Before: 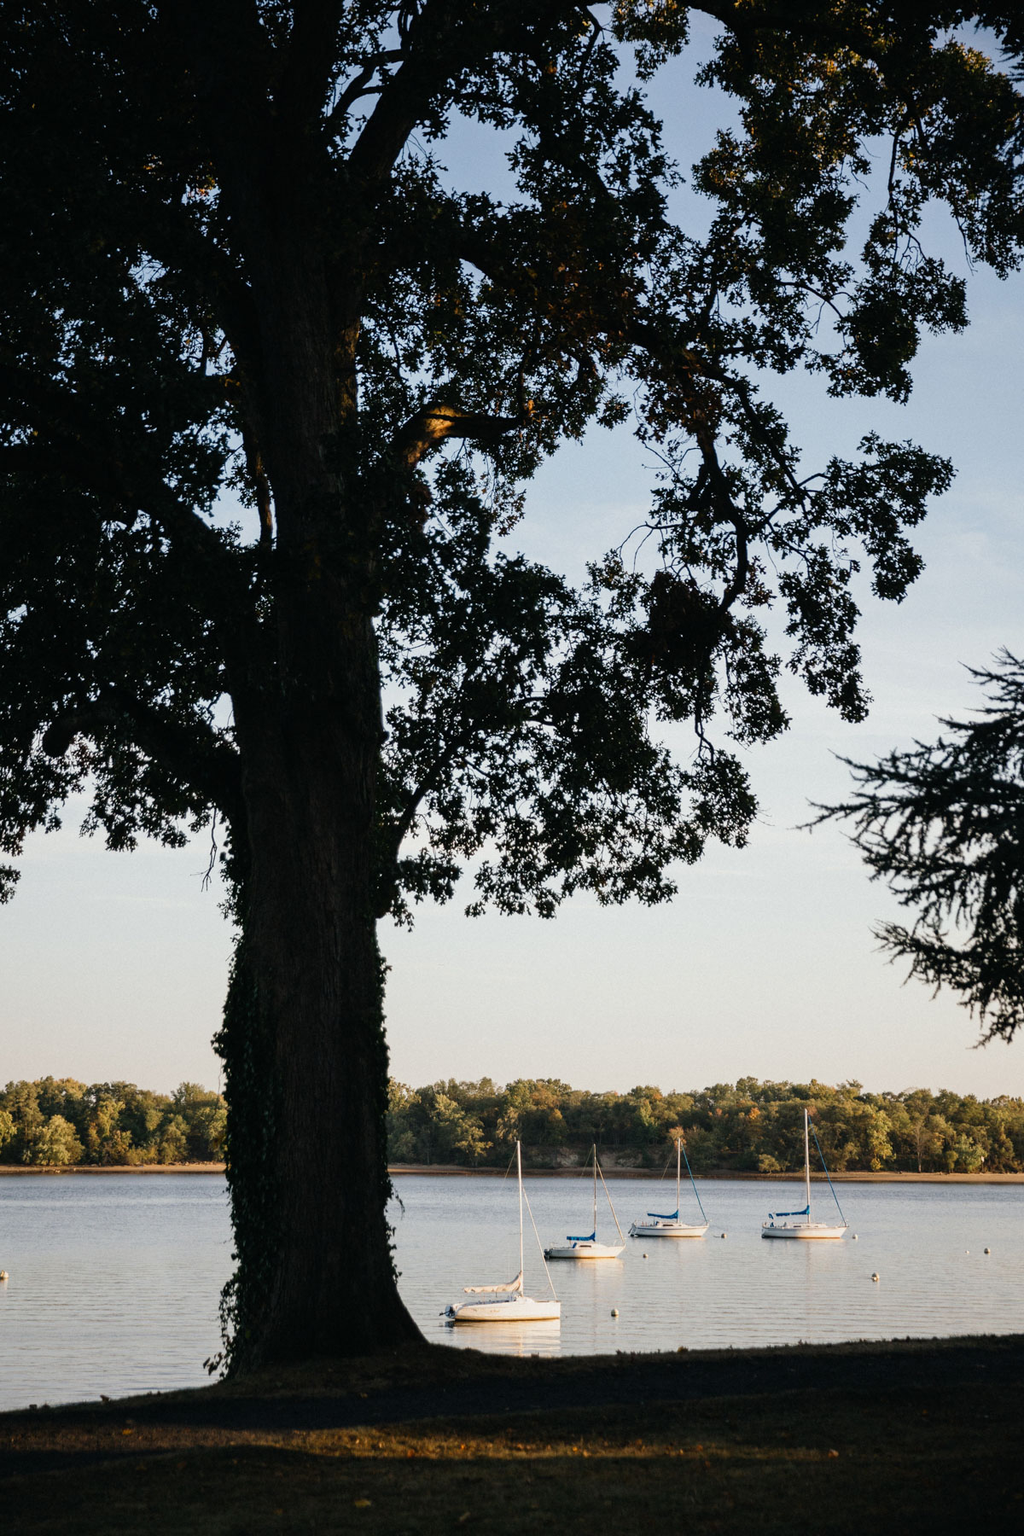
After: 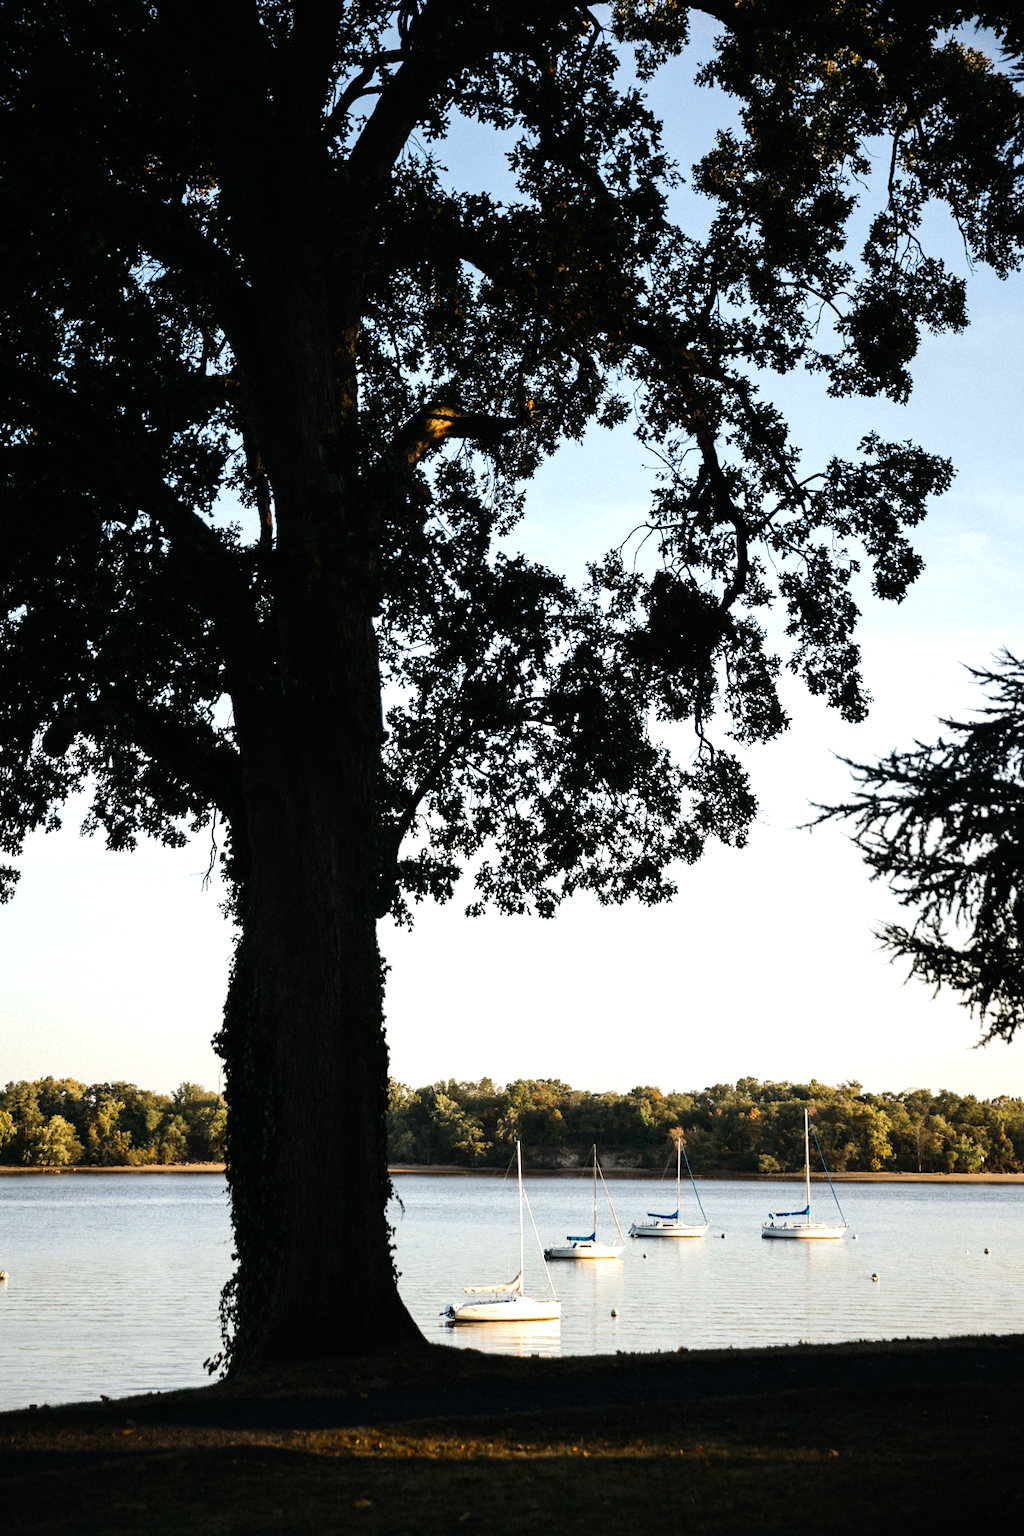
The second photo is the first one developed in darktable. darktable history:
white balance: red 0.978, blue 0.999
vibrance: vibrance 50%
tone equalizer: -8 EV -0.75 EV, -7 EV -0.7 EV, -6 EV -0.6 EV, -5 EV -0.4 EV, -3 EV 0.4 EV, -2 EV 0.6 EV, -1 EV 0.7 EV, +0 EV 0.75 EV, edges refinement/feathering 500, mask exposure compensation -1.57 EV, preserve details no
